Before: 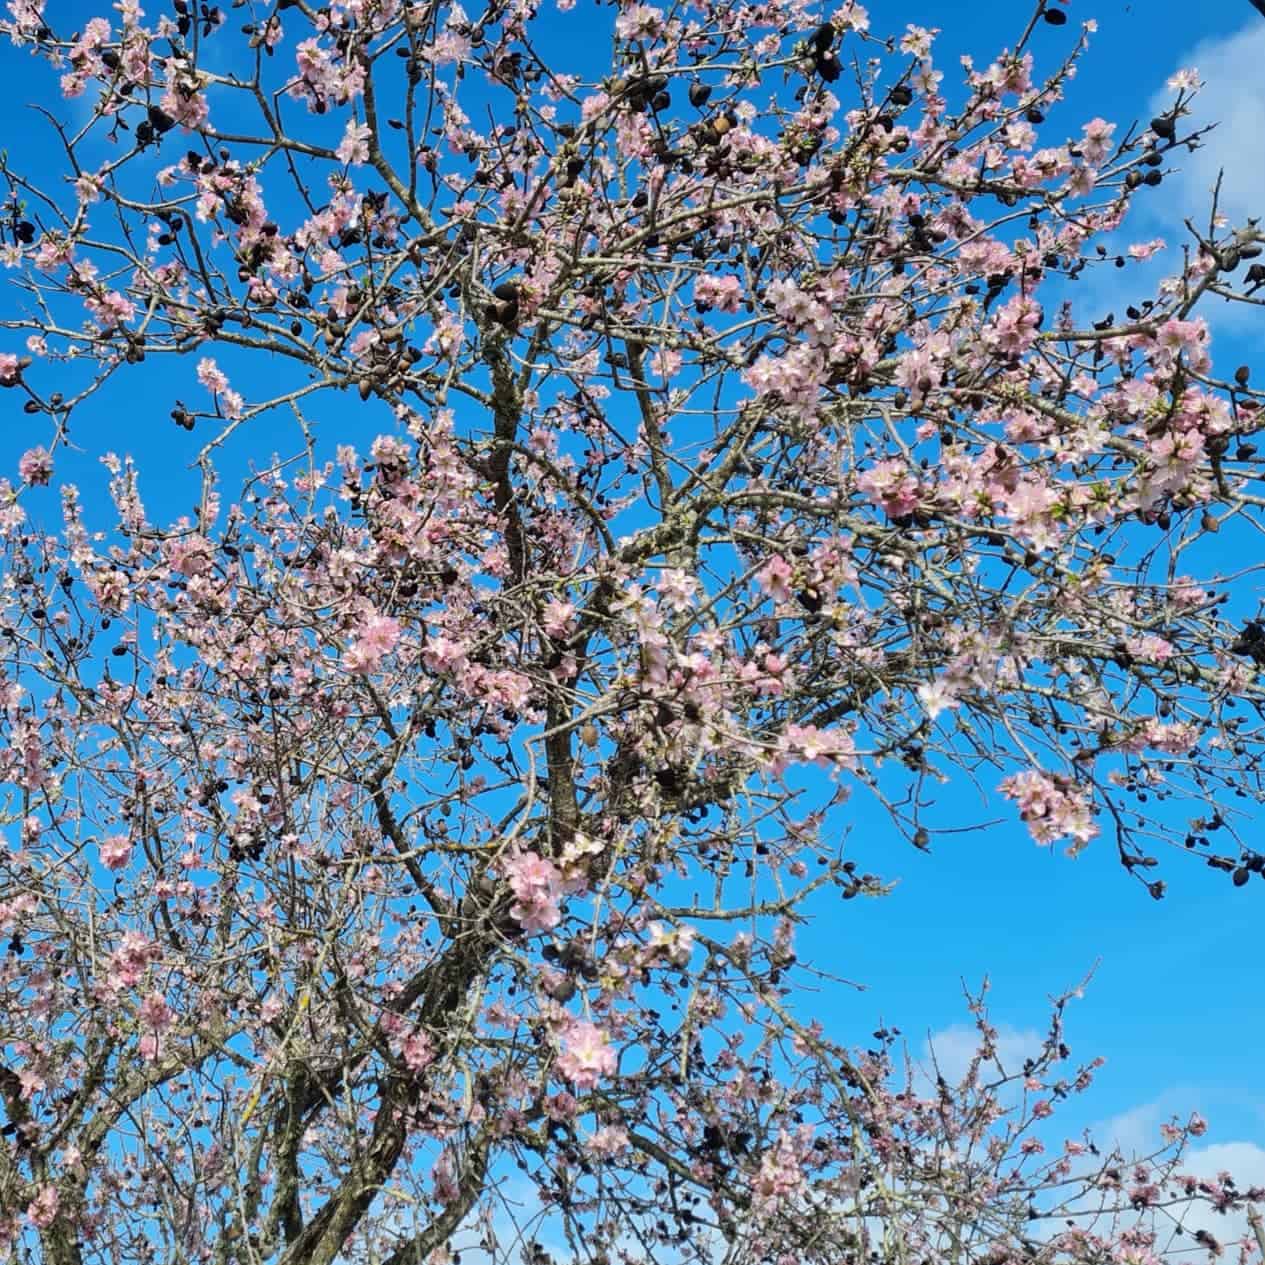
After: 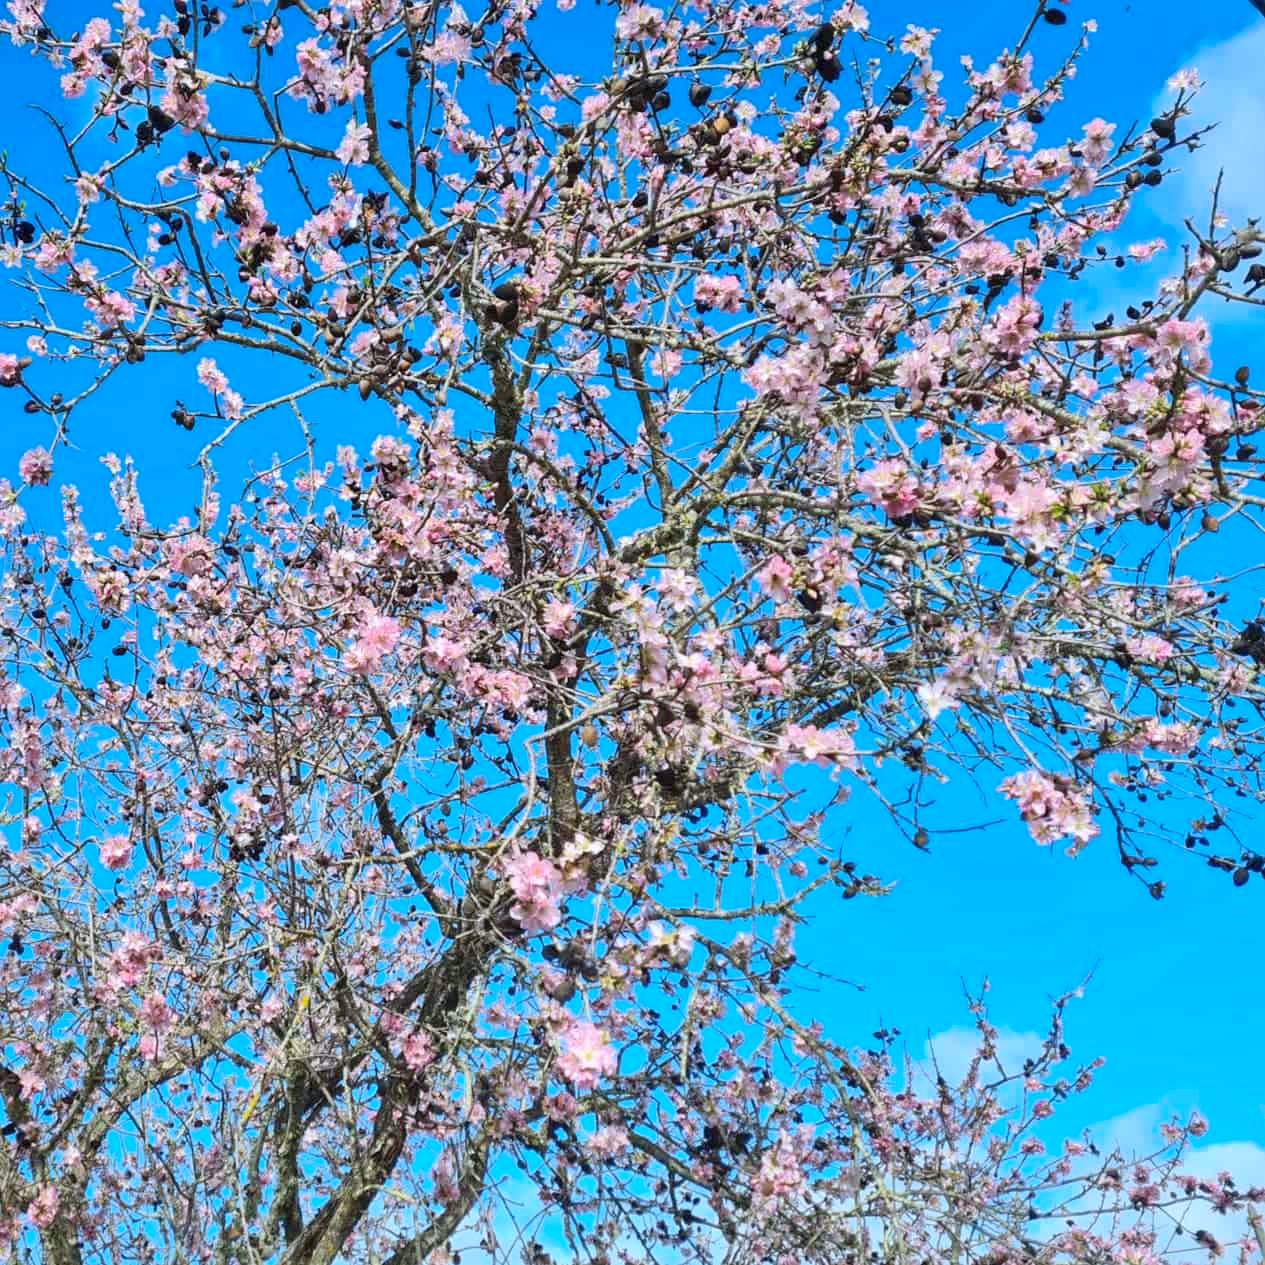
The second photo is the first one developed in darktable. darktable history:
shadows and highlights: on, module defaults
contrast brightness saturation: contrast 0.2, brightness 0.16, saturation 0.22
color correction: highlights a* -0.772, highlights b* -8.92
